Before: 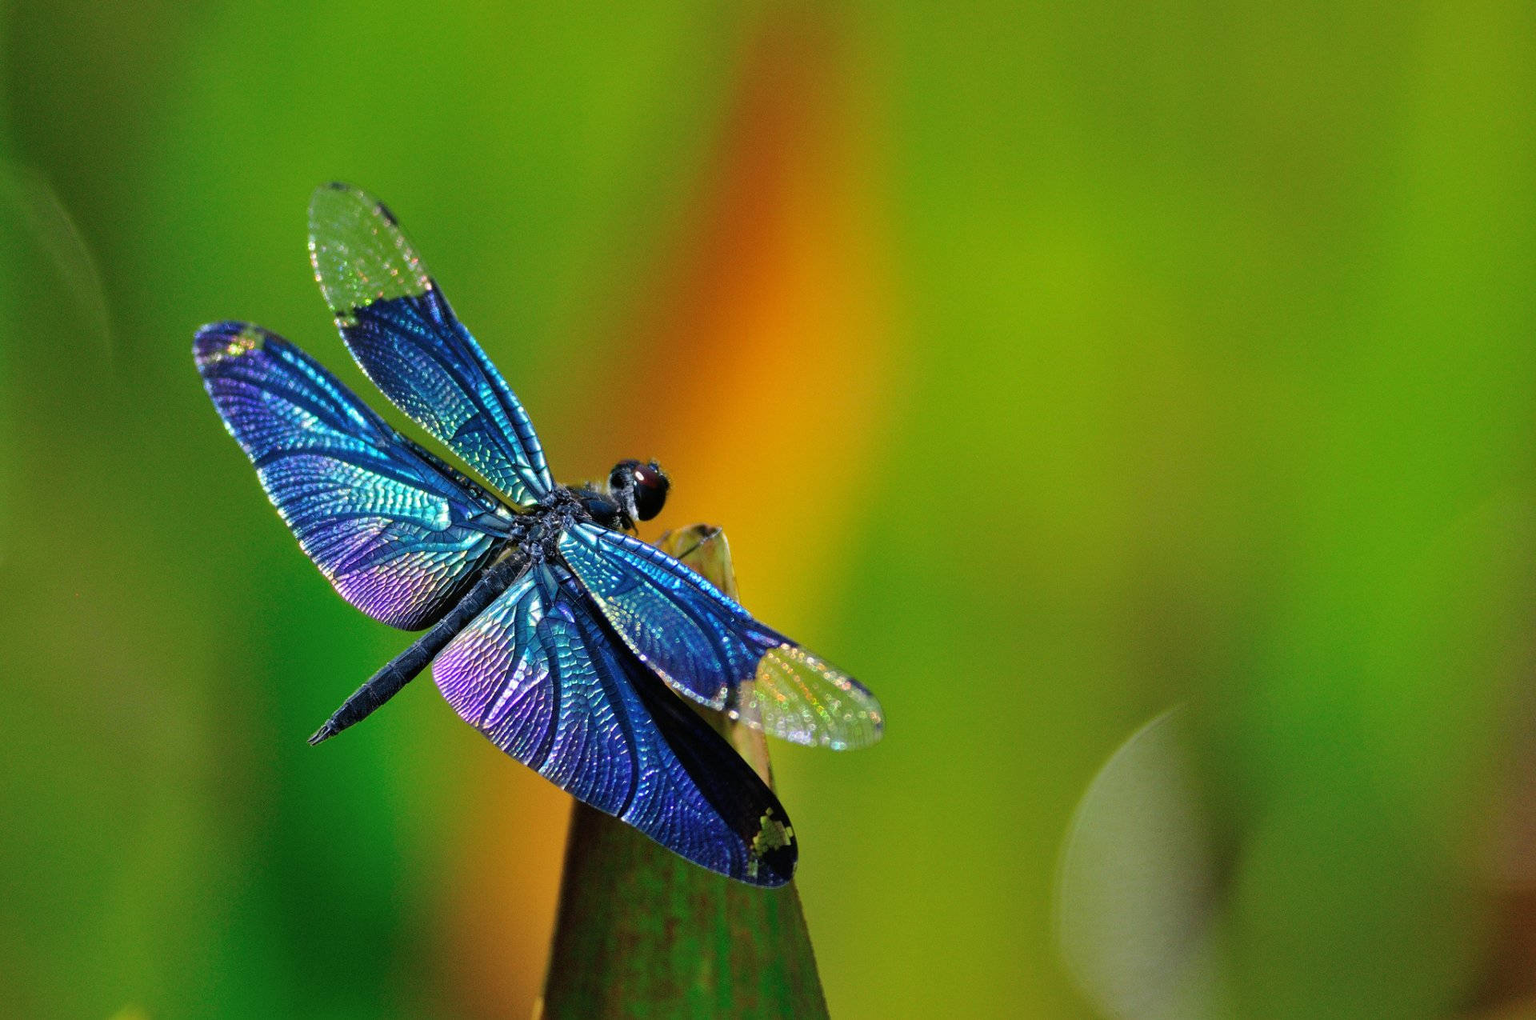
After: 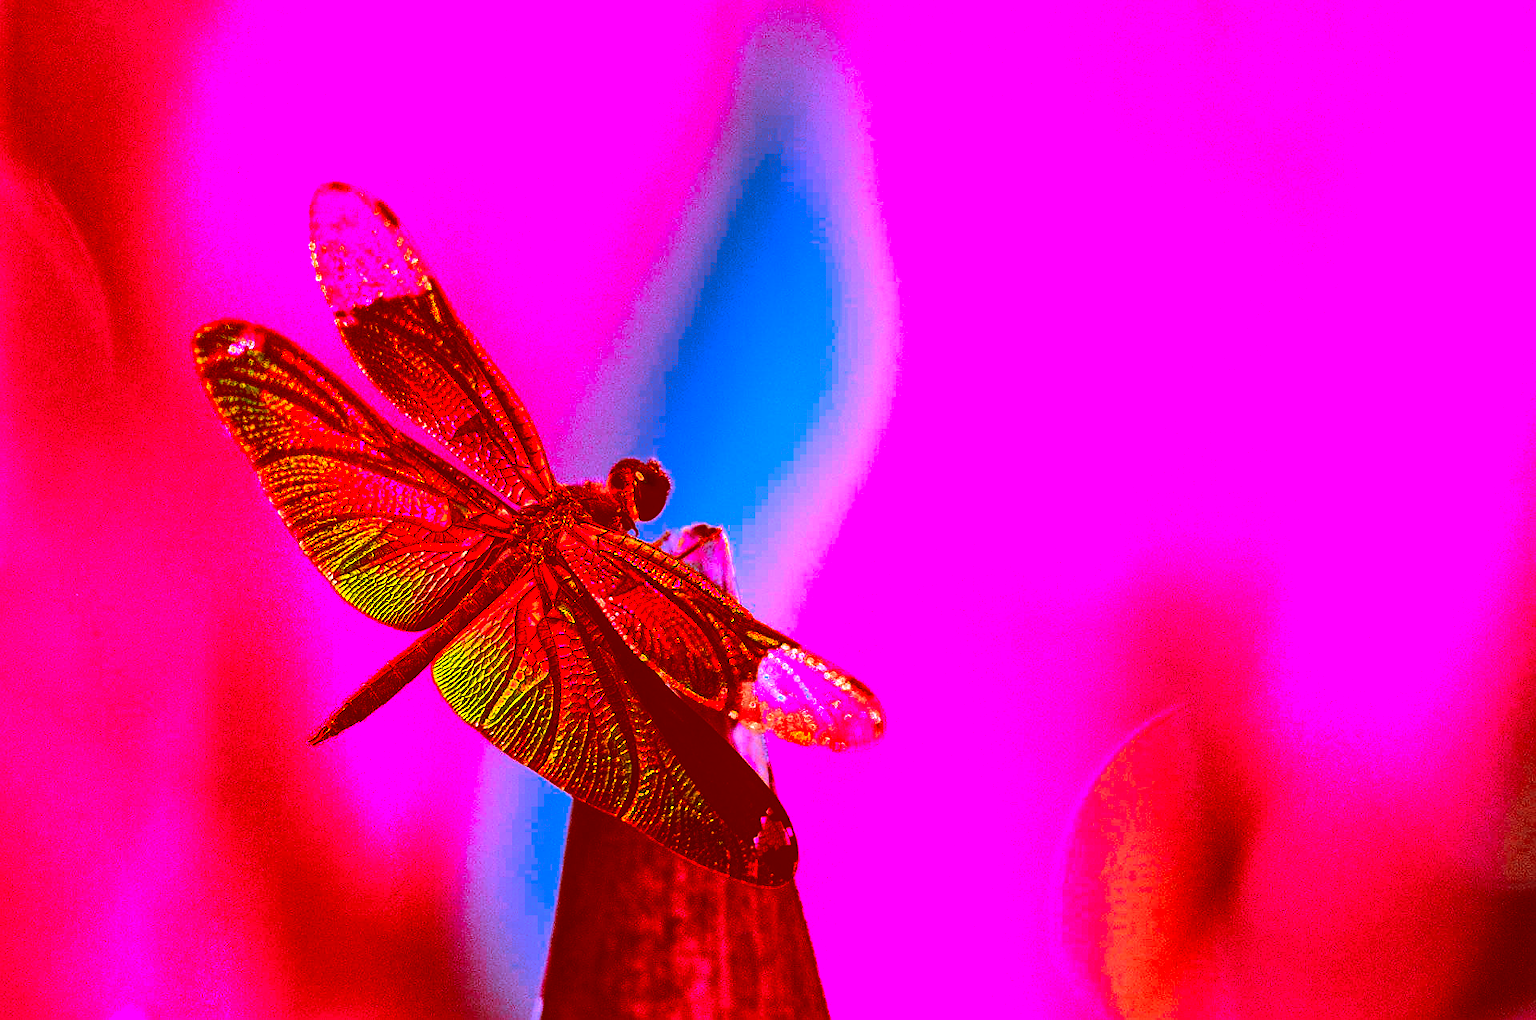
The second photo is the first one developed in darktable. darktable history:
sharpen: radius 1.383, amount 1.259, threshold 0.697
color zones: curves: ch0 [(0, 0.5) (0.125, 0.4) (0.25, 0.5) (0.375, 0.4) (0.5, 0.4) (0.625, 0.35) (0.75, 0.35) (0.875, 0.5)]; ch1 [(0, 0.35) (0.125, 0.45) (0.25, 0.35) (0.375, 0.35) (0.5, 0.35) (0.625, 0.35) (0.75, 0.45) (0.875, 0.35)]; ch2 [(0, 0.6) (0.125, 0.5) (0.25, 0.5) (0.375, 0.6) (0.5, 0.6) (0.625, 0.5) (0.75, 0.5) (0.875, 0.5)]
exposure: exposure 0.204 EV, compensate highlight preservation false
color balance rgb: perceptual saturation grading › global saturation 17.621%, perceptual brilliance grading › highlights 18.227%, perceptual brilliance grading › mid-tones 32.056%, perceptual brilliance grading › shadows -31.842%
color correction: highlights a* -39.17, highlights b* -39.34, shadows a* -39.96, shadows b* -39.72, saturation -2.95
local contrast: on, module defaults
